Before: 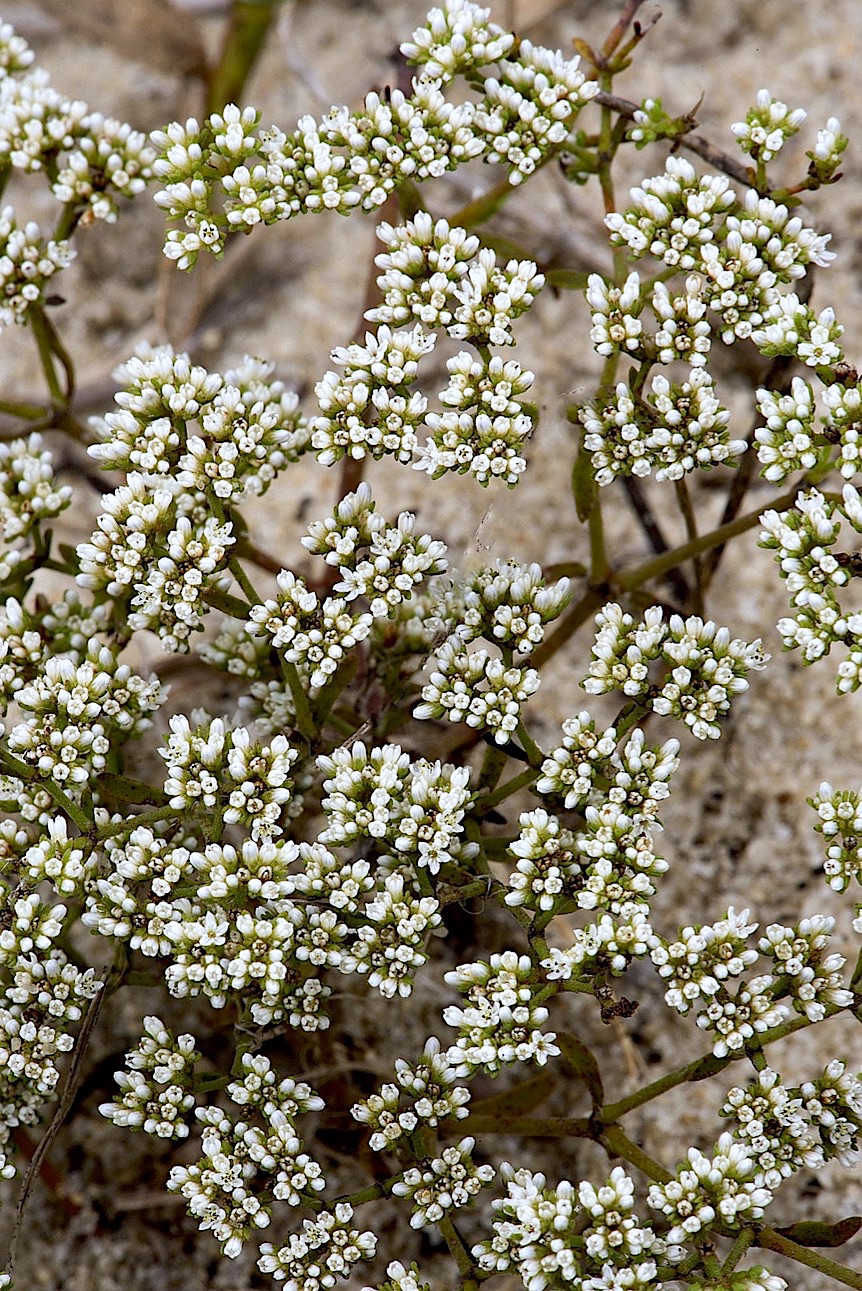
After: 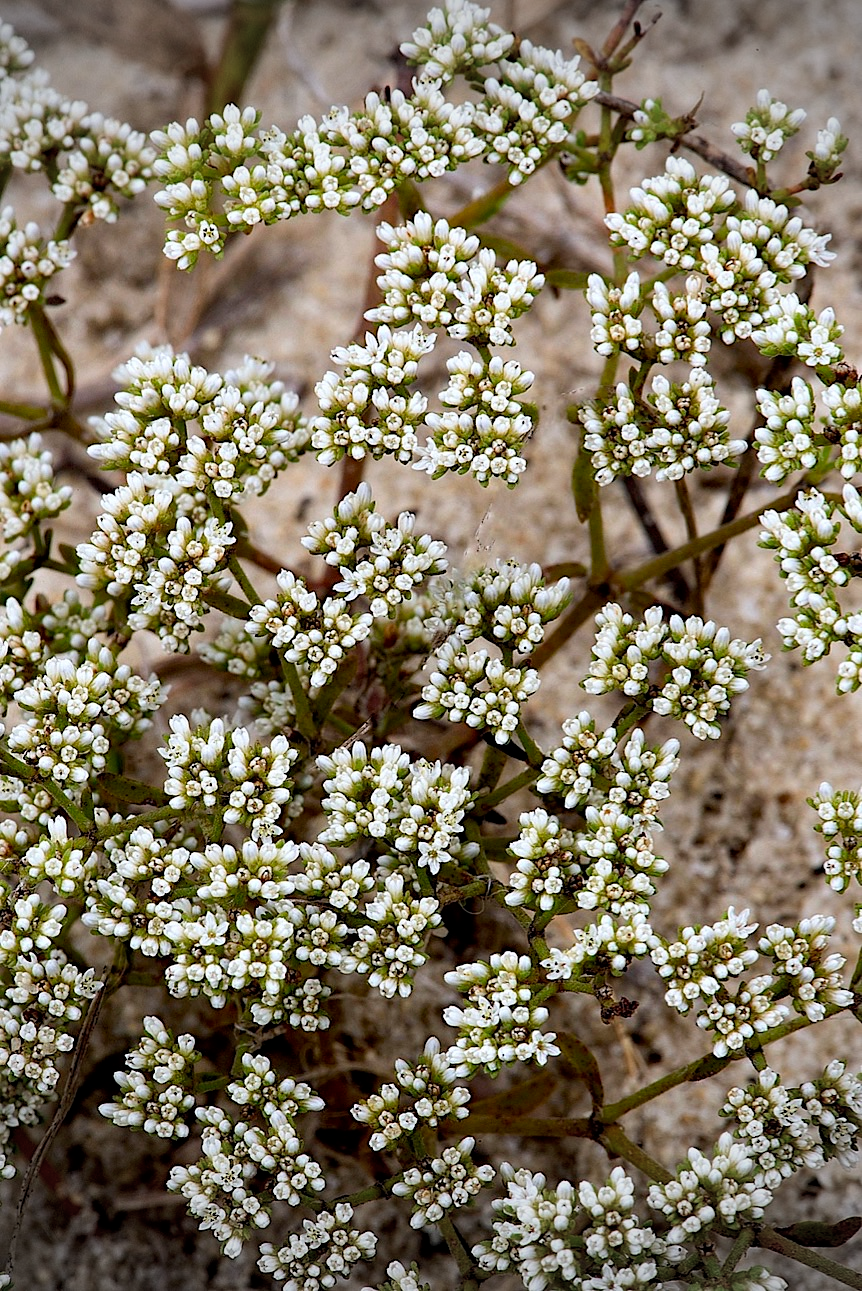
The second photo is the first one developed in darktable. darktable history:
vignetting: fall-off start 88.34%, fall-off radius 43.45%, width/height ratio 1.167
